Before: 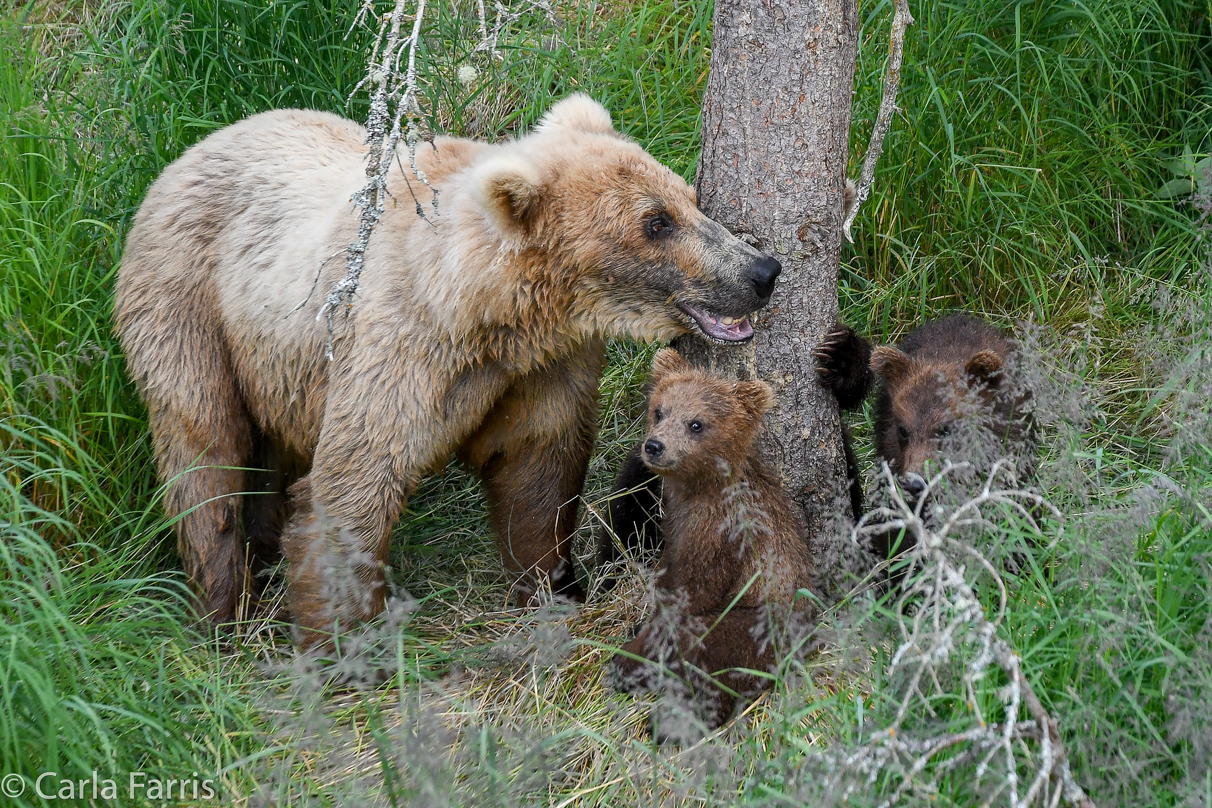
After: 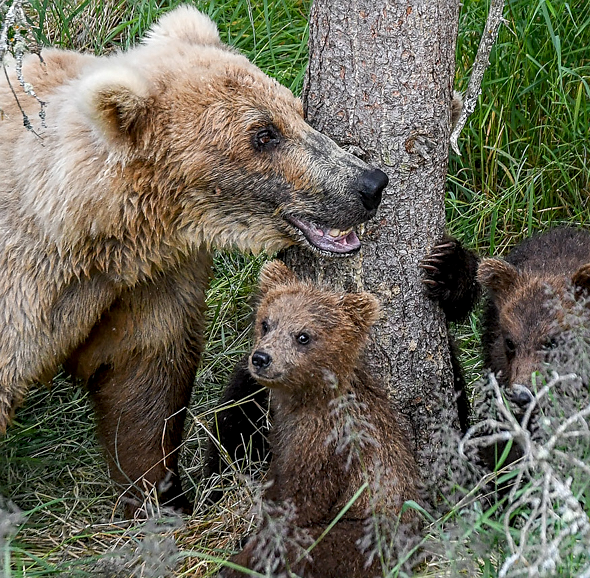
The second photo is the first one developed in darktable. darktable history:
sharpen: on, module defaults
crop: left 32.491%, top 10.919%, right 18.789%, bottom 17.514%
local contrast: on, module defaults
